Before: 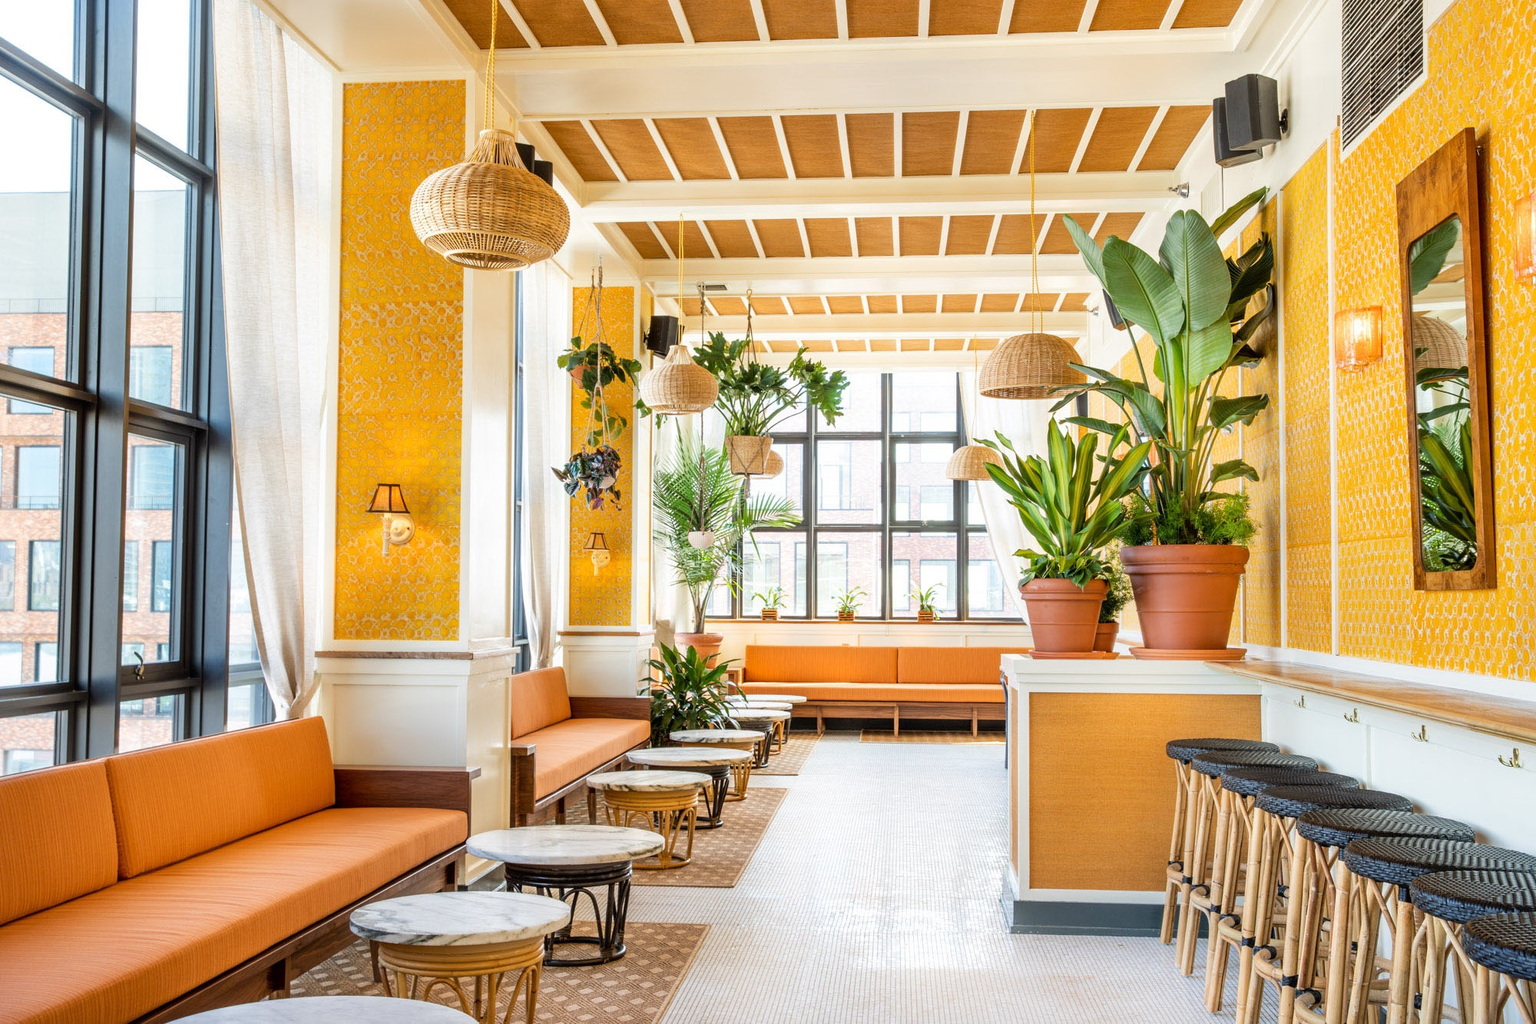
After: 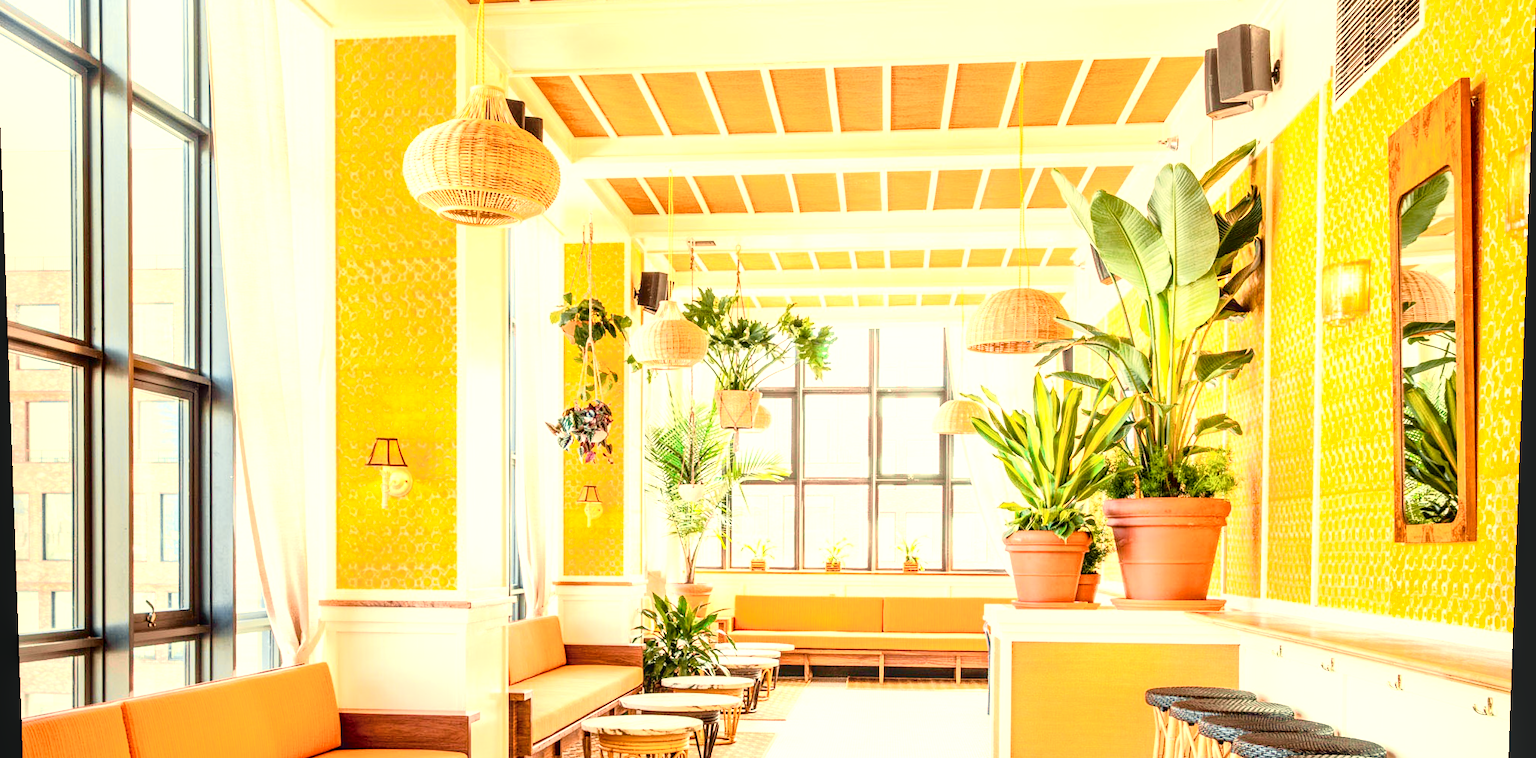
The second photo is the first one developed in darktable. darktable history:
exposure: black level correction 0, exposure 1.2 EV, compensate exposure bias true, compensate highlight preservation false
local contrast: on, module defaults
crop: left 0.387%, top 5.469%, bottom 19.809%
color balance rgb: perceptual saturation grading › global saturation 35%, perceptual saturation grading › highlights -30%, perceptual saturation grading › shadows 35%, perceptual brilliance grading › global brilliance 3%, perceptual brilliance grading › highlights -3%, perceptual brilliance grading › shadows 3%
tone curve: curves: ch0 [(0, 0) (0.105, 0.068) (0.195, 0.162) (0.283, 0.283) (0.384, 0.404) (0.485, 0.531) (0.638, 0.681) (0.795, 0.879) (1, 0.977)]; ch1 [(0, 0) (0.161, 0.092) (0.35, 0.33) (0.379, 0.401) (0.456, 0.469) (0.504, 0.501) (0.512, 0.523) (0.58, 0.597) (0.635, 0.646) (1, 1)]; ch2 [(0, 0) (0.371, 0.362) (0.437, 0.437) (0.5, 0.5) (0.53, 0.523) (0.56, 0.58) (0.622, 0.606) (1, 1)], color space Lab, independent channels, preserve colors none
rotate and perspective: lens shift (vertical) 0.048, lens shift (horizontal) -0.024, automatic cropping off
white balance: red 1.123, blue 0.83
